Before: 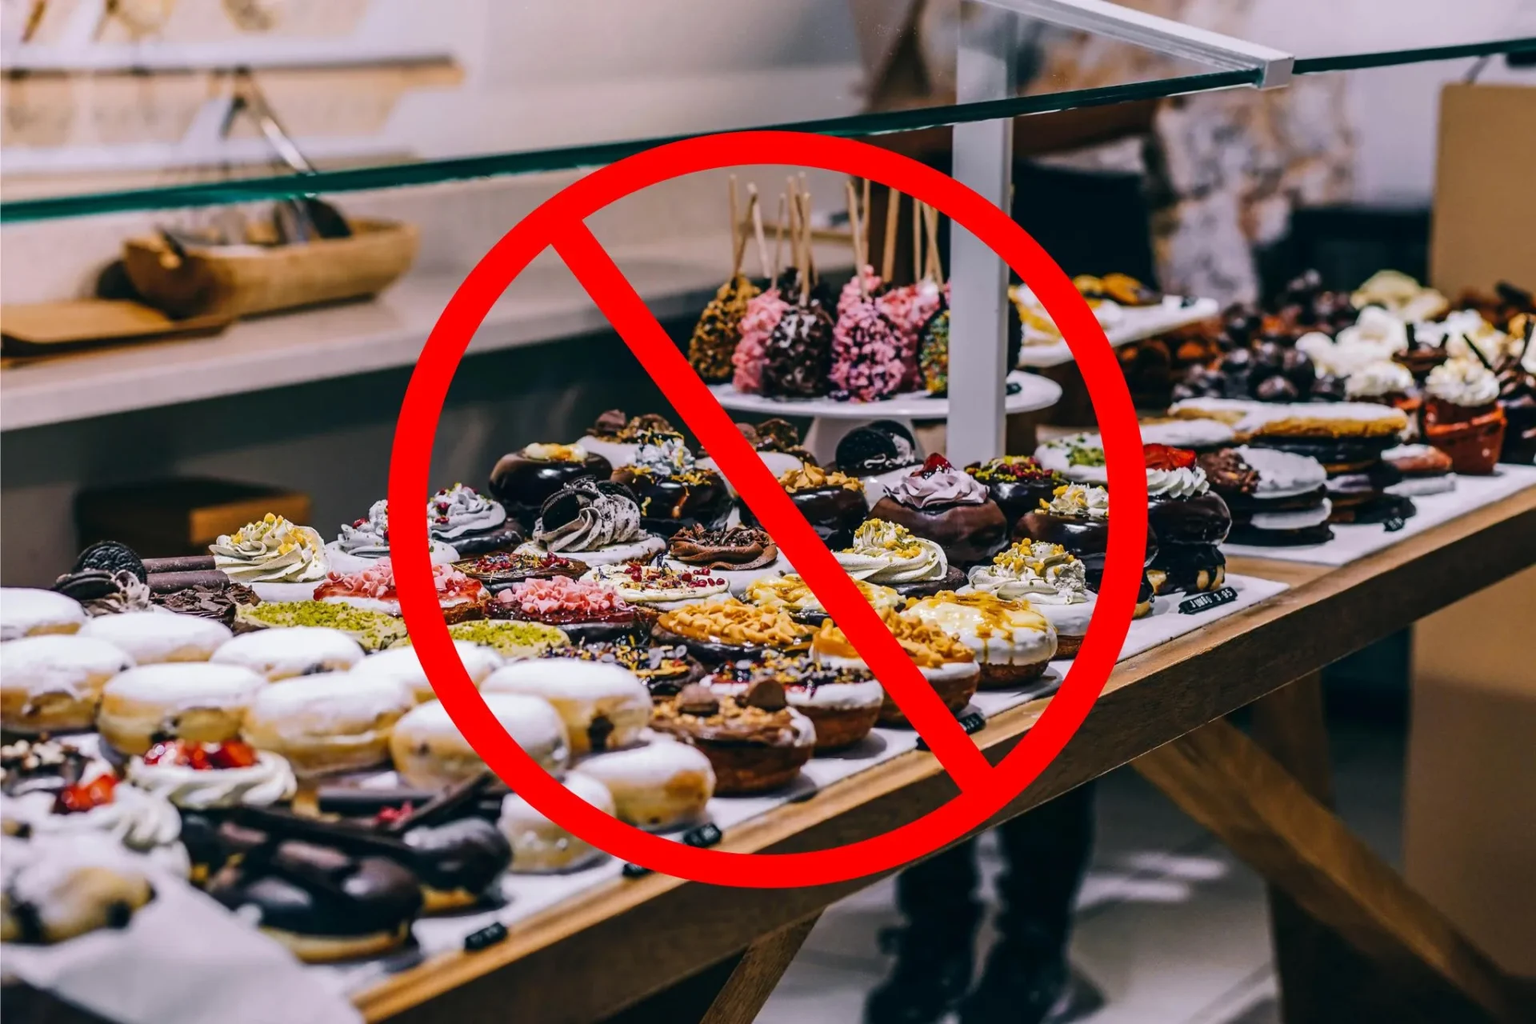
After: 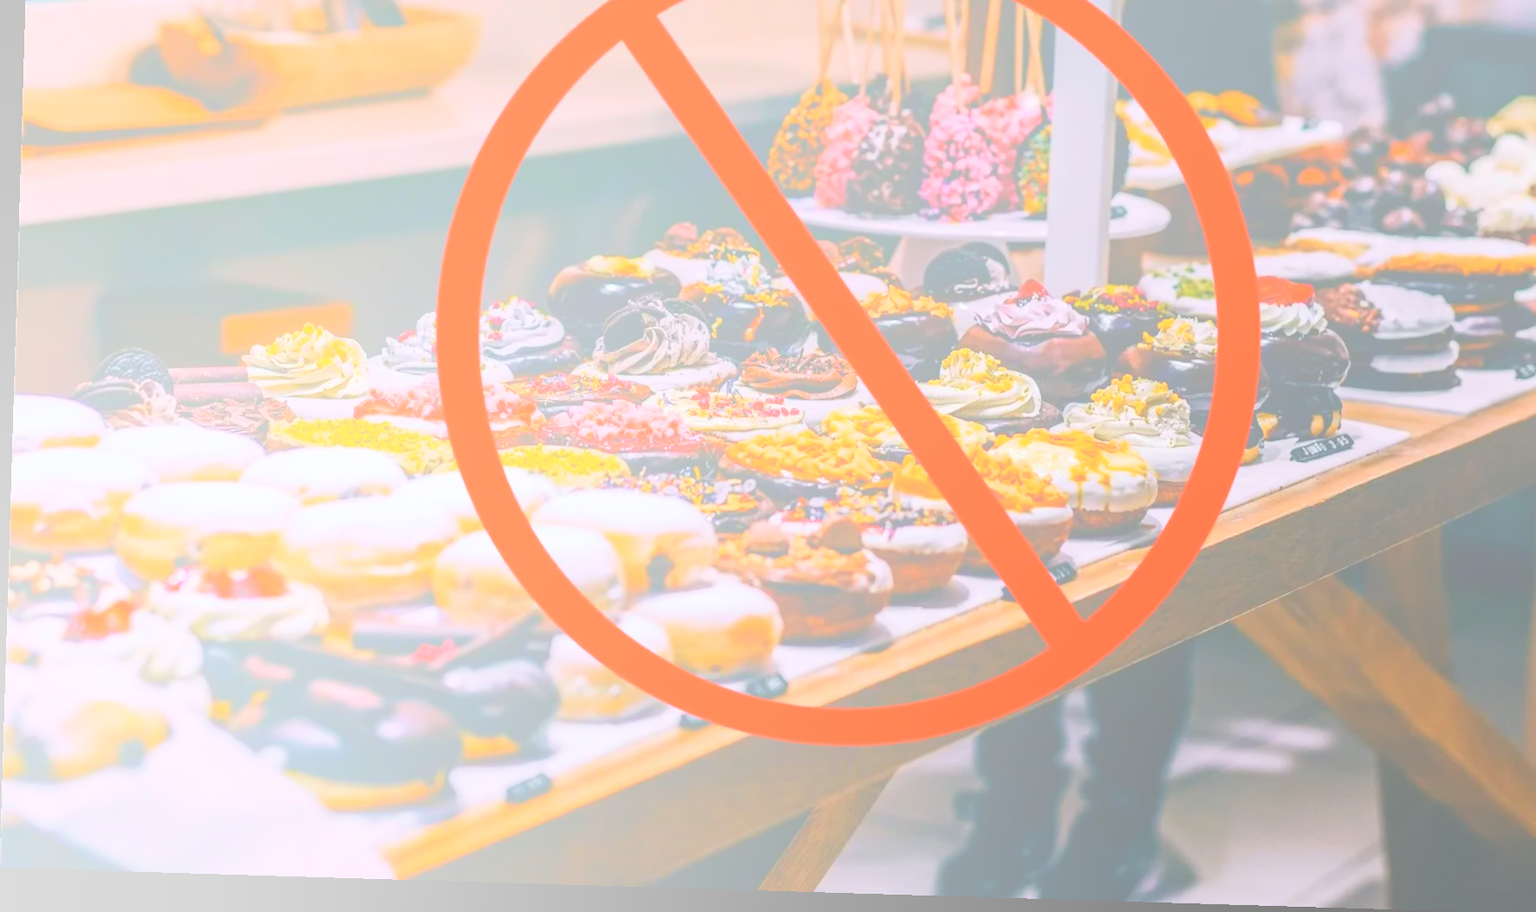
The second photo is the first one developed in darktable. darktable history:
bloom: size 85%, threshold 5%, strength 85%
crop: top 20.916%, right 9.437%, bottom 0.316%
rotate and perspective: rotation 1.72°, automatic cropping off
